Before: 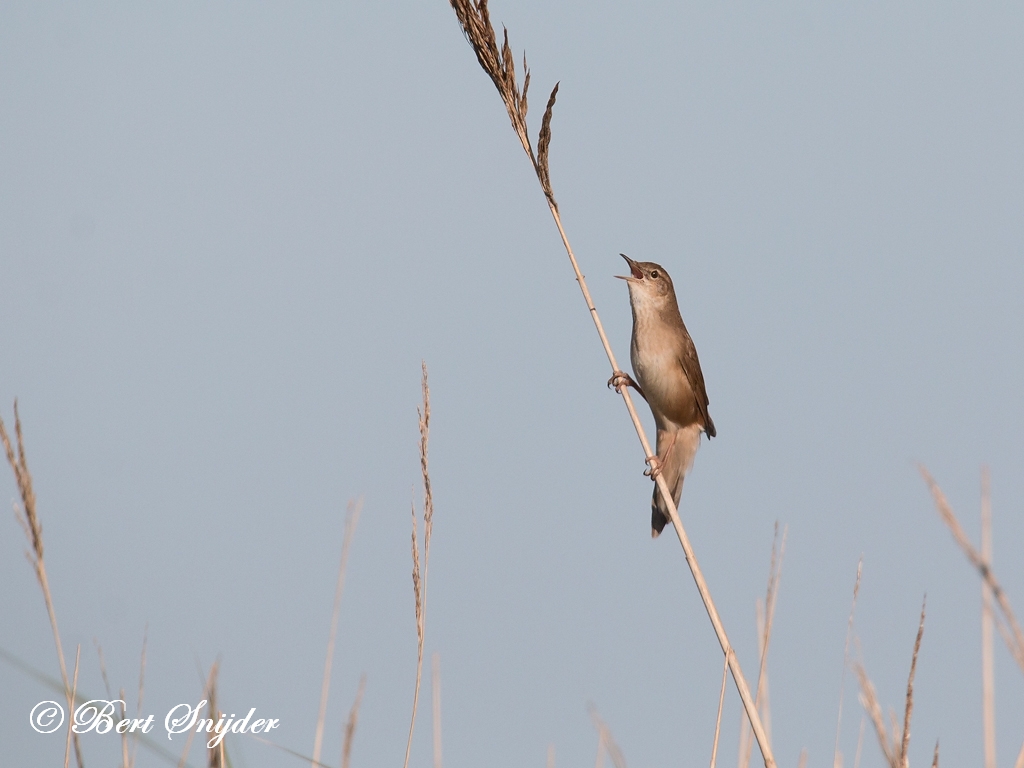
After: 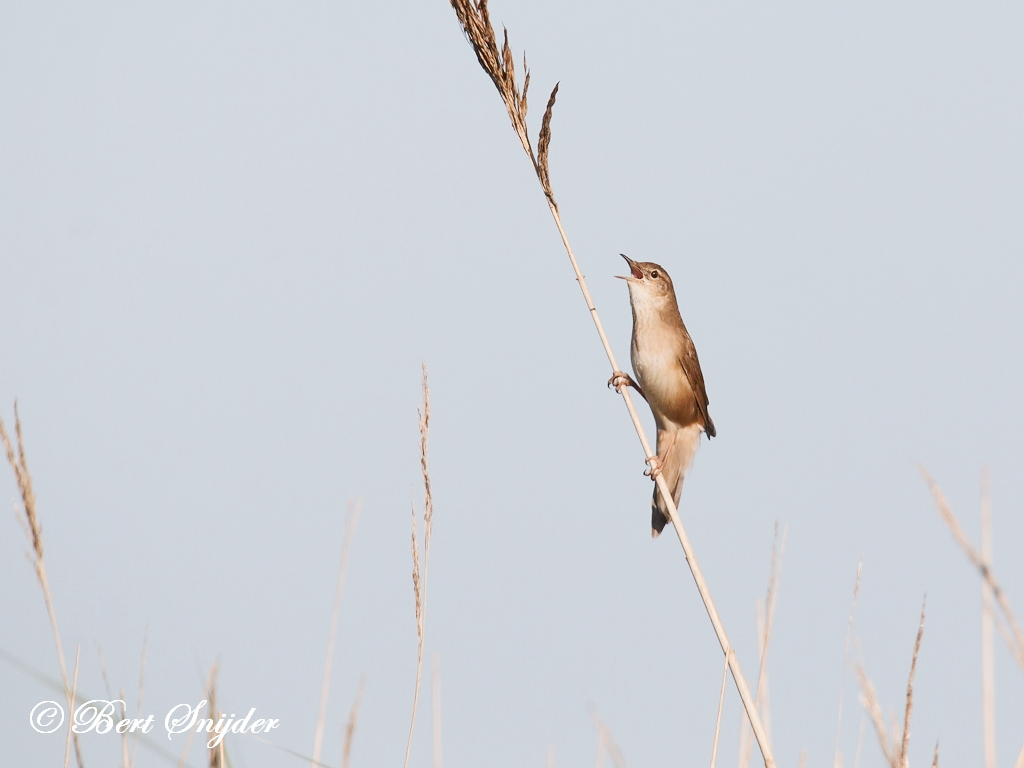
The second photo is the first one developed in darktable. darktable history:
tone curve: curves: ch0 [(0, 0) (0.003, 0.003) (0.011, 0.014) (0.025, 0.033) (0.044, 0.06) (0.069, 0.096) (0.1, 0.132) (0.136, 0.174) (0.177, 0.226) (0.224, 0.282) (0.277, 0.352) (0.335, 0.435) (0.399, 0.524) (0.468, 0.615) (0.543, 0.695) (0.623, 0.771) (0.709, 0.835) (0.801, 0.894) (0.898, 0.944) (1, 1)], preserve colors none
